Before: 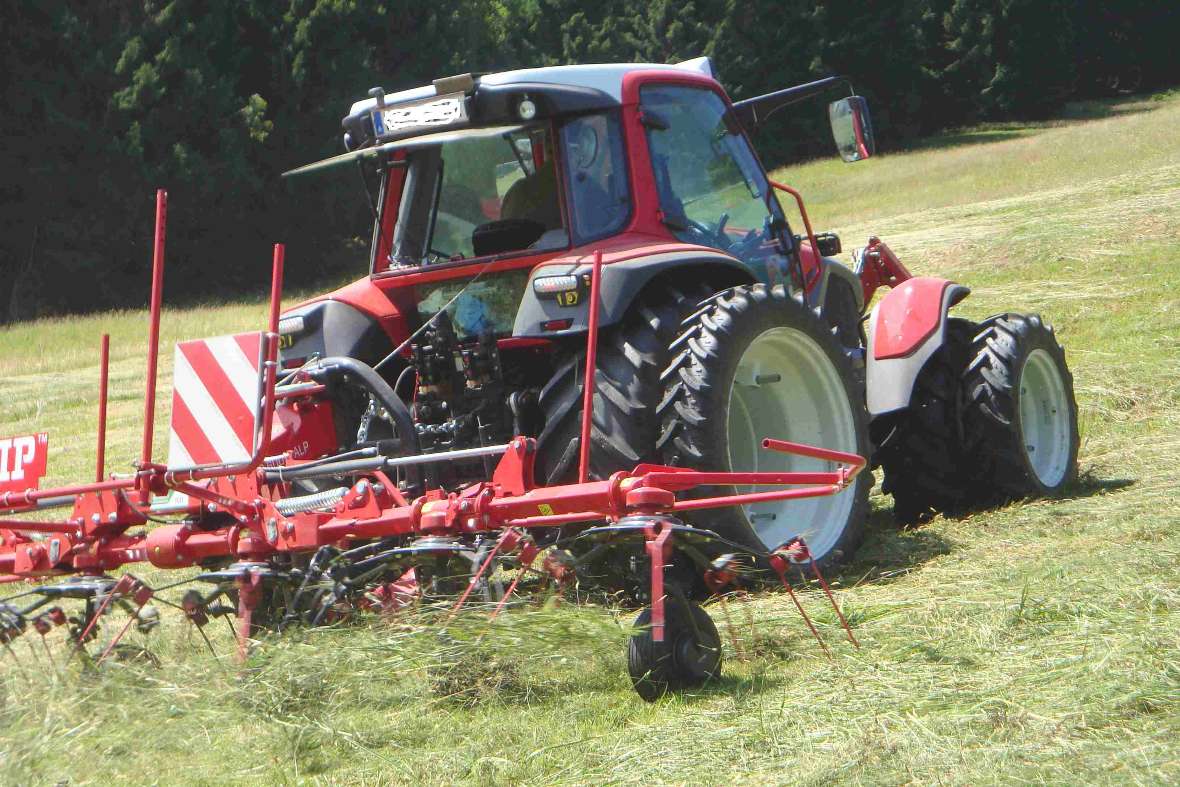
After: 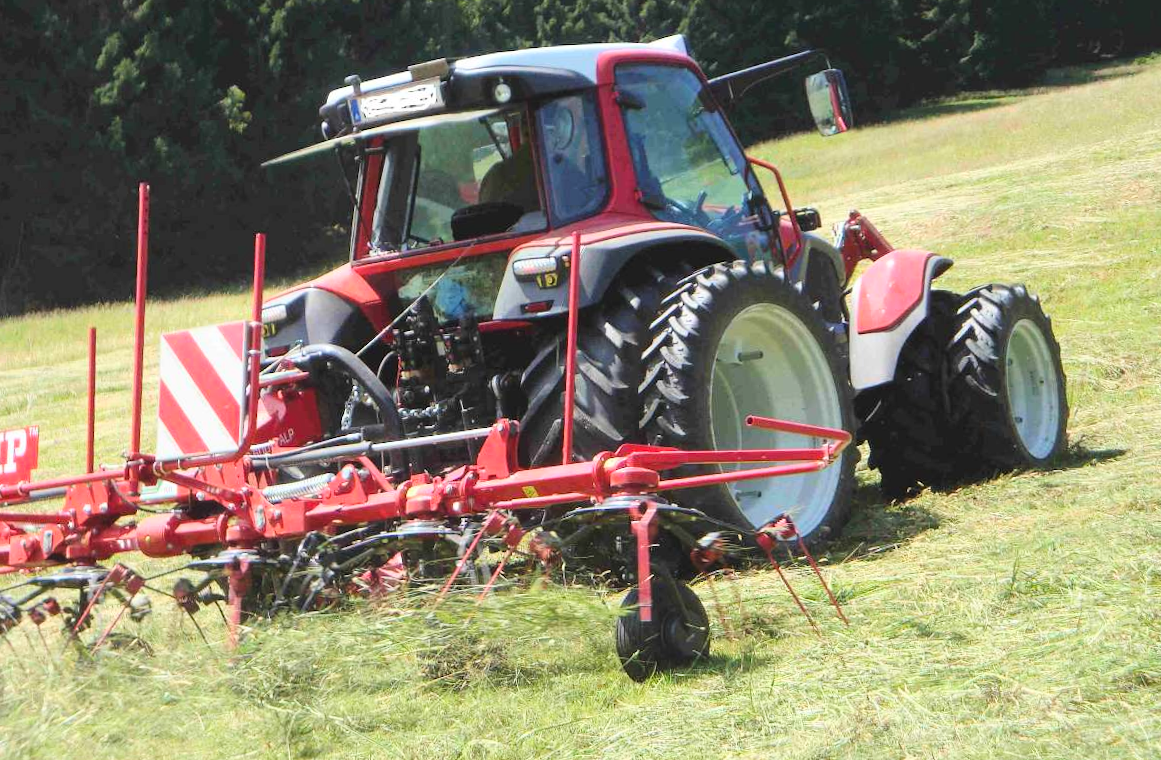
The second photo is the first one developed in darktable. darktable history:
rotate and perspective: rotation -1.32°, lens shift (horizontal) -0.031, crop left 0.015, crop right 0.985, crop top 0.047, crop bottom 0.982
base curve: exposure shift 0, preserve colors none
tone curve: curves: ch0 [(0, 0) (0.004, 0.001) (0.133, 0.112) (0.325, 0.362) (0.832, 0.893) (1, 1)], color space Lab, linked channels, preserve colors none
